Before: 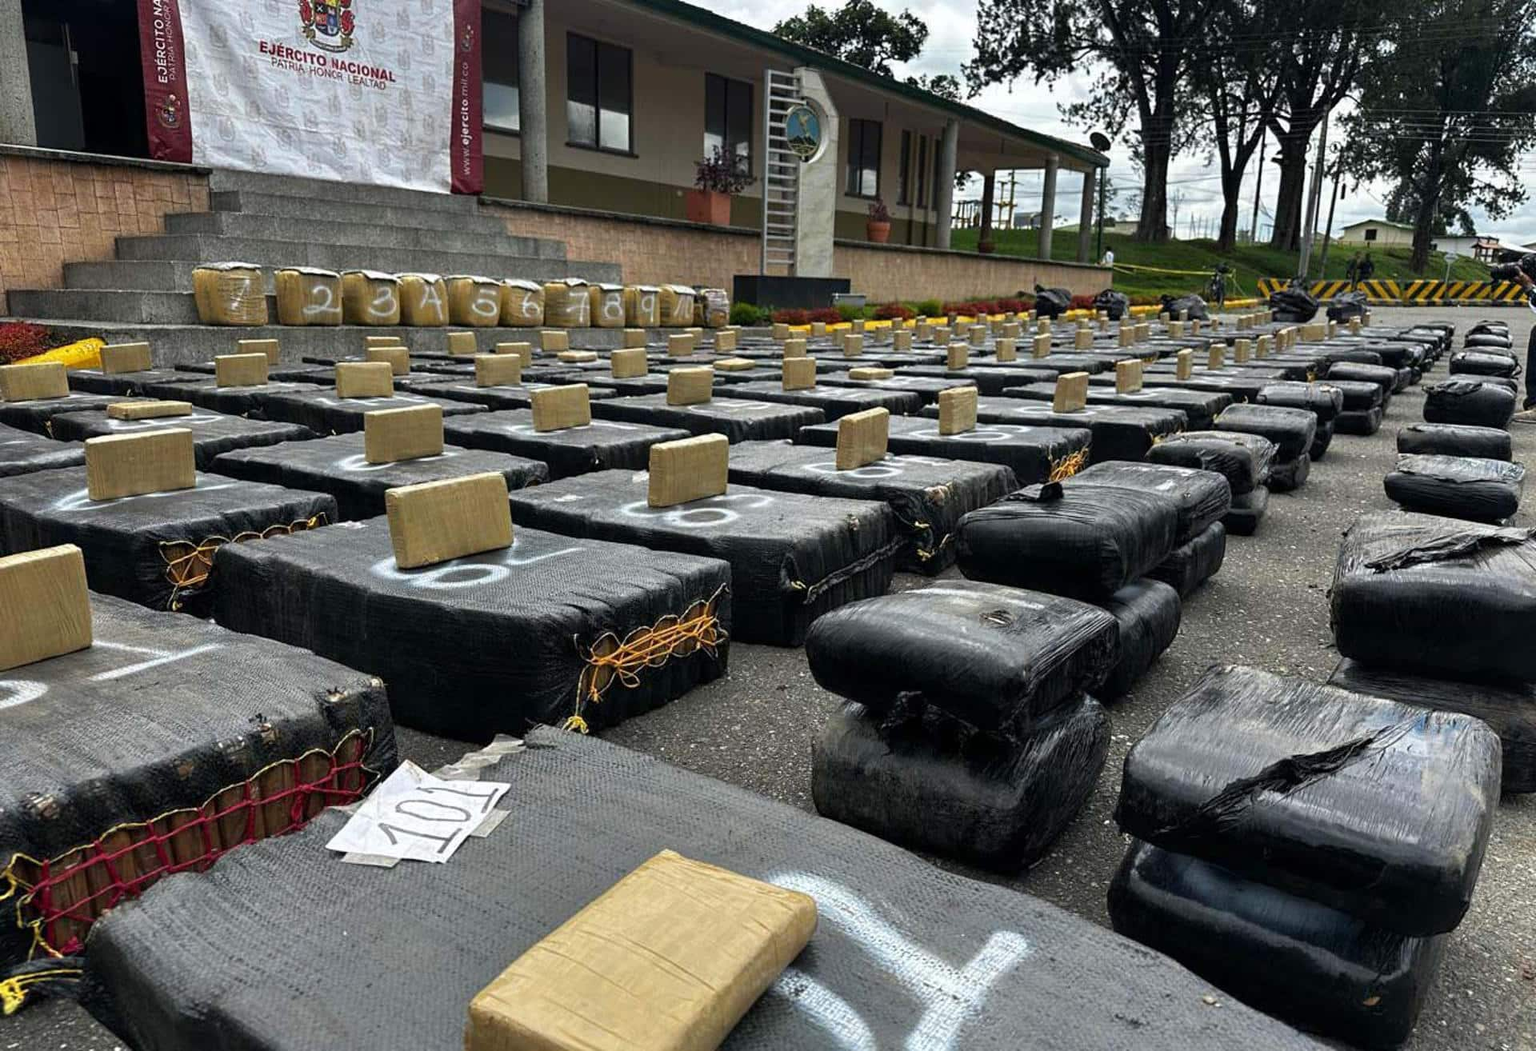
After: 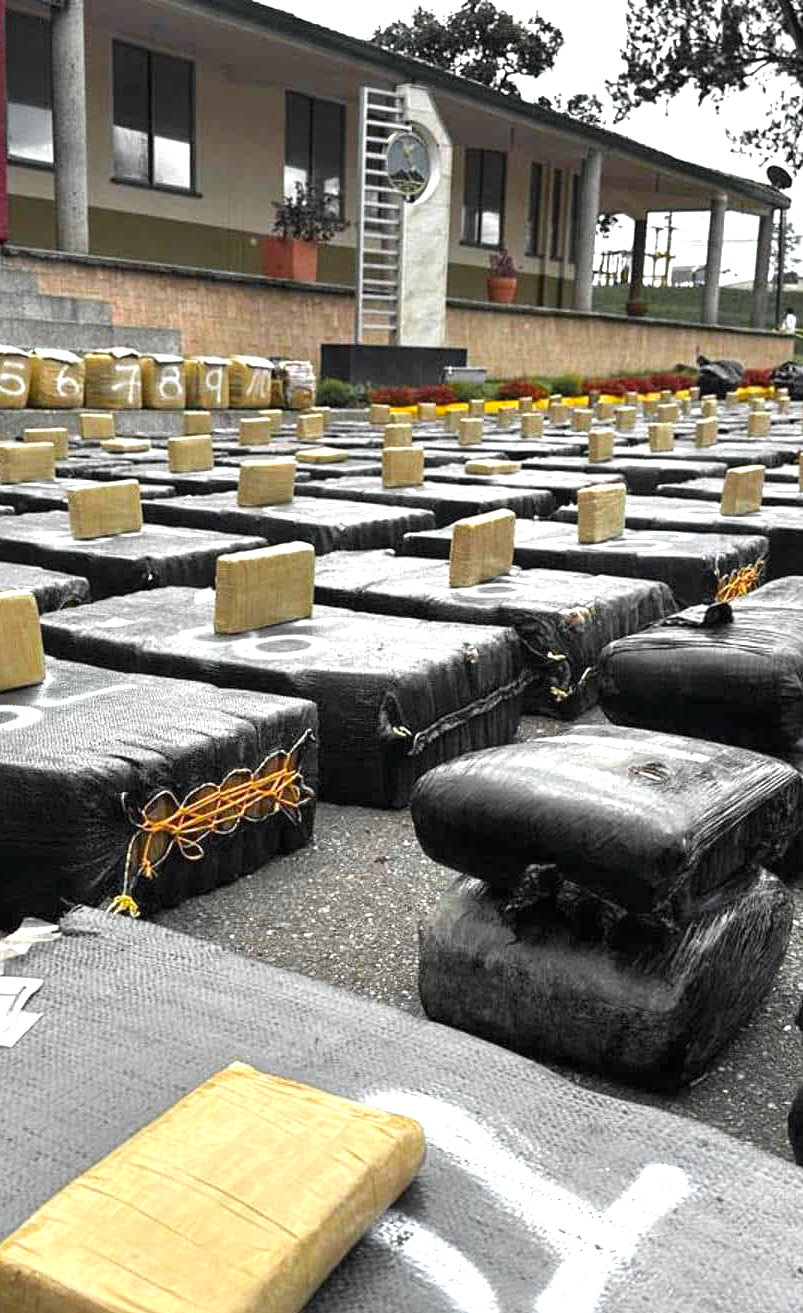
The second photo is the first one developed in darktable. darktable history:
exposure: black level correction 0, exposure 1.199 EV, compensate highlight preservation false
color zones: curves: ch0 [(0.004, 0.388) (0.125, 0.392) (0.25, 0.404) (0.375, 0.5) (0.5, 0.5) (0.625, 0.5) (0.75, 0.5) (0.875, 0.5)]; ch1 [(0, 0.5) (0.125, 0.5) (0.25, 0.5) (0.375, 0.124) (0.524, 0.124) (0.645, 0.128) (0.789, 0.132) (0.914, 0.096) (0.998, 0.068)]
crop: left 31.057%, right 27.069%
